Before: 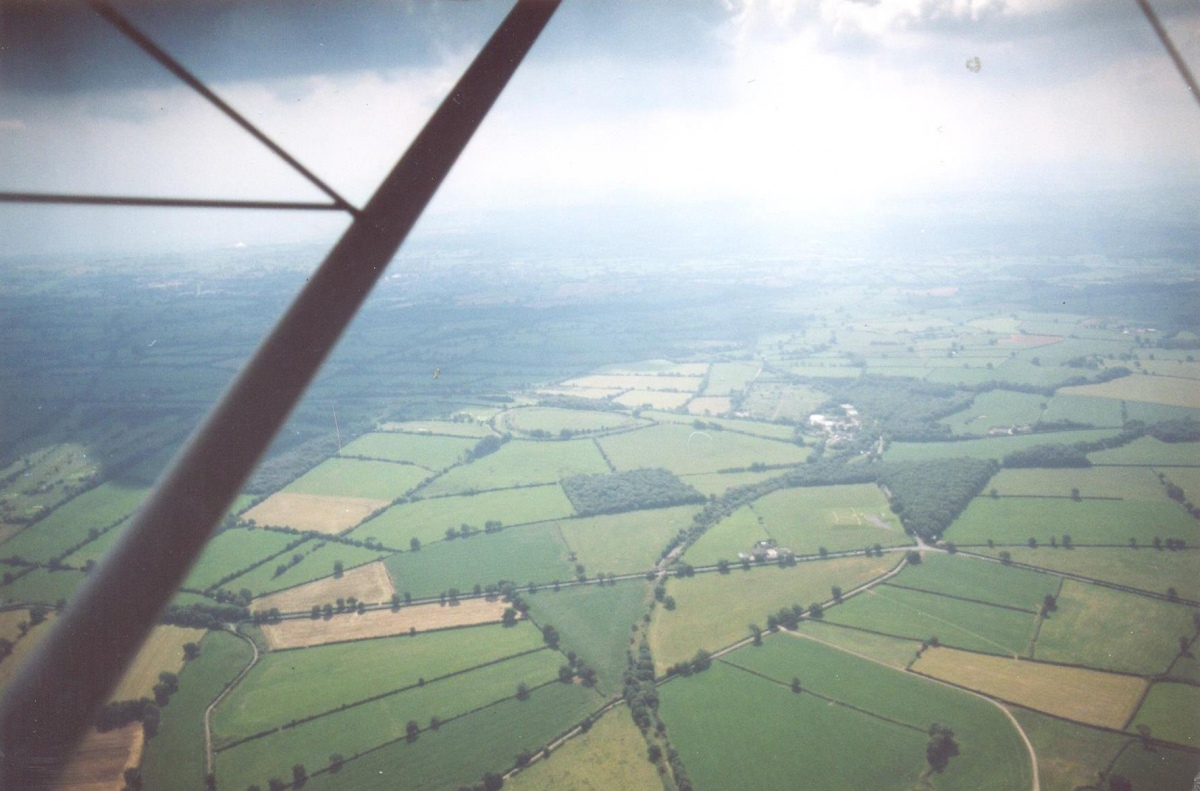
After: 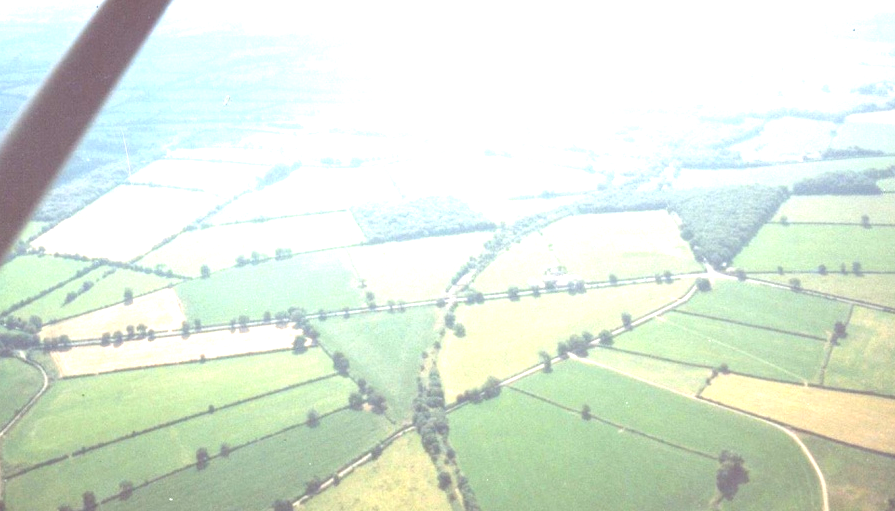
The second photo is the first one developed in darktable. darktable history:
exposure: black level correction 0, exposure 1.464 EV, compensate exposure bias true, compensate highlight preservation false
crop and rotate: left 17.505%, top 34.532%, right 7.907%, bottom 0.791%
